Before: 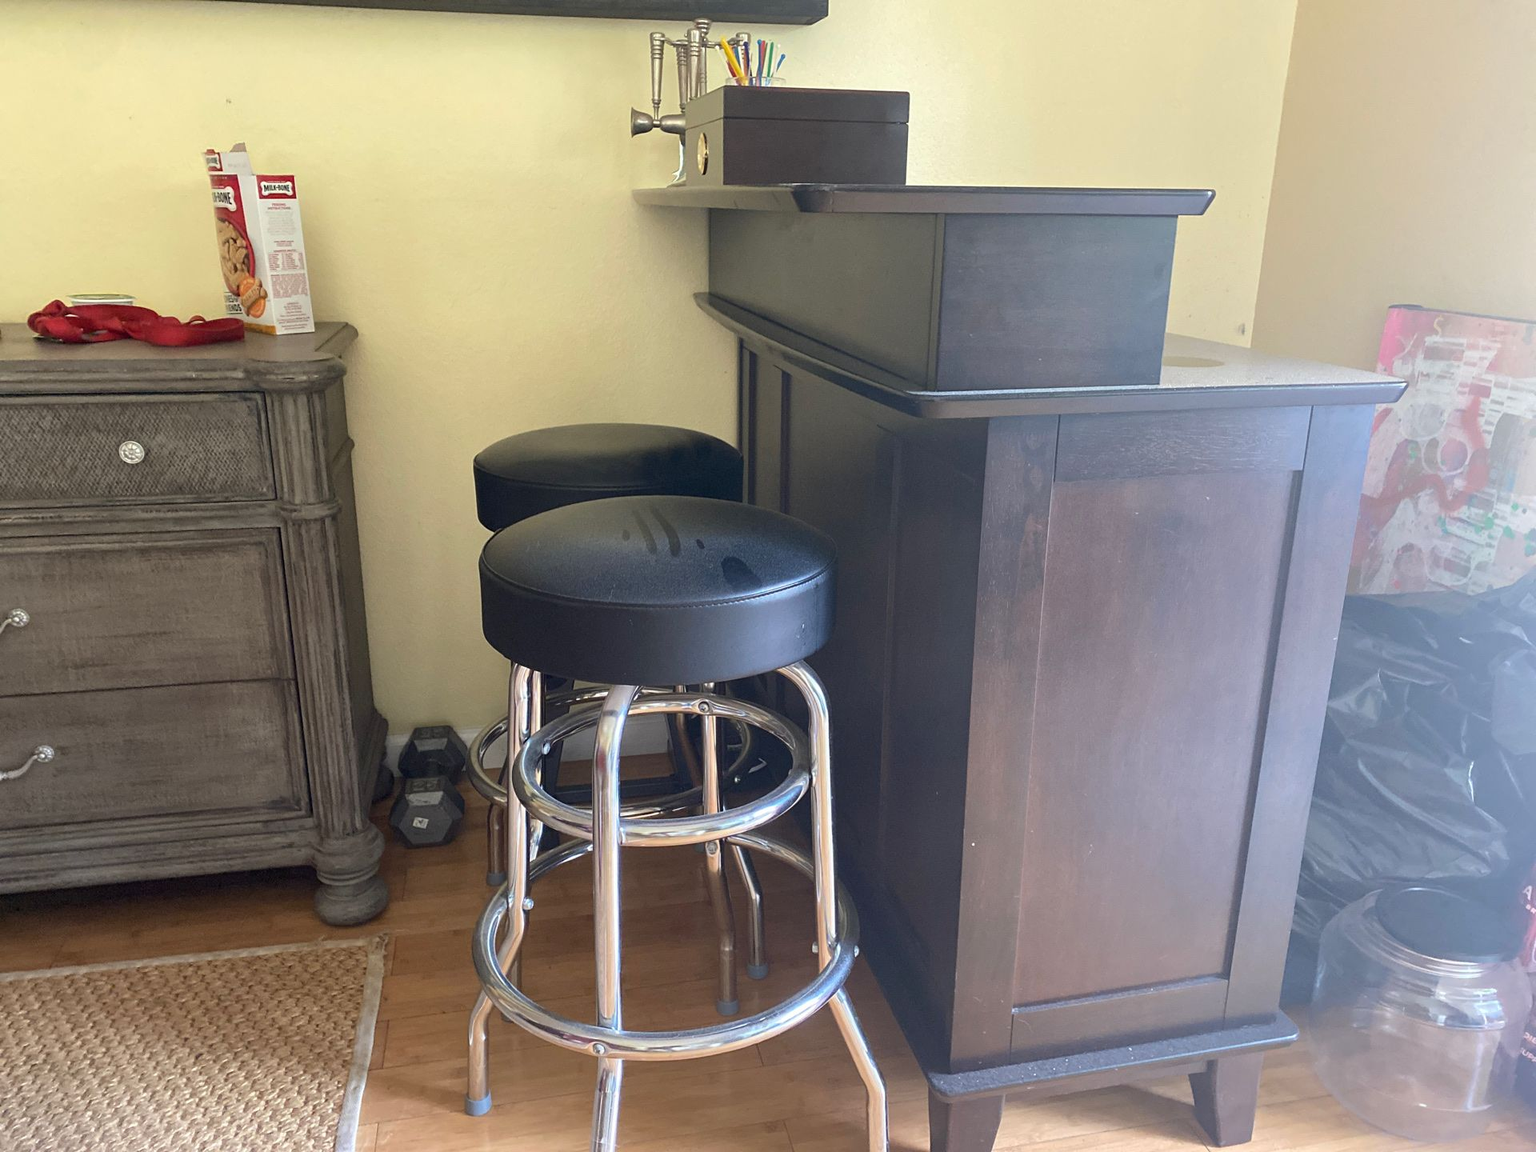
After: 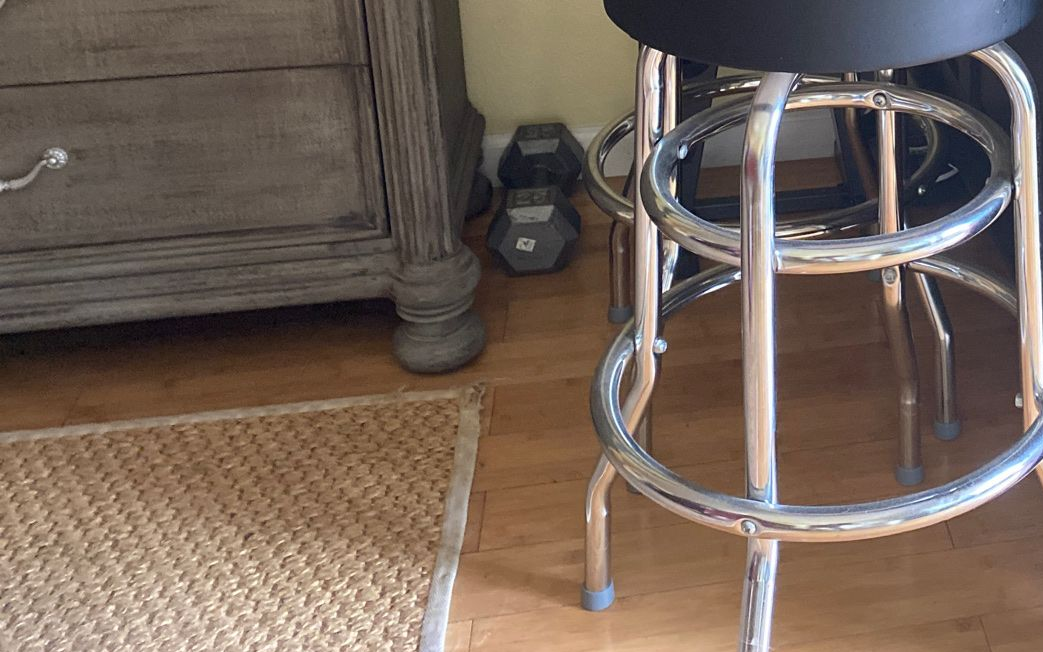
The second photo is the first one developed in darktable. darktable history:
crop and rotate: top 54.469%, right 45.669%, bottom 0.196%
